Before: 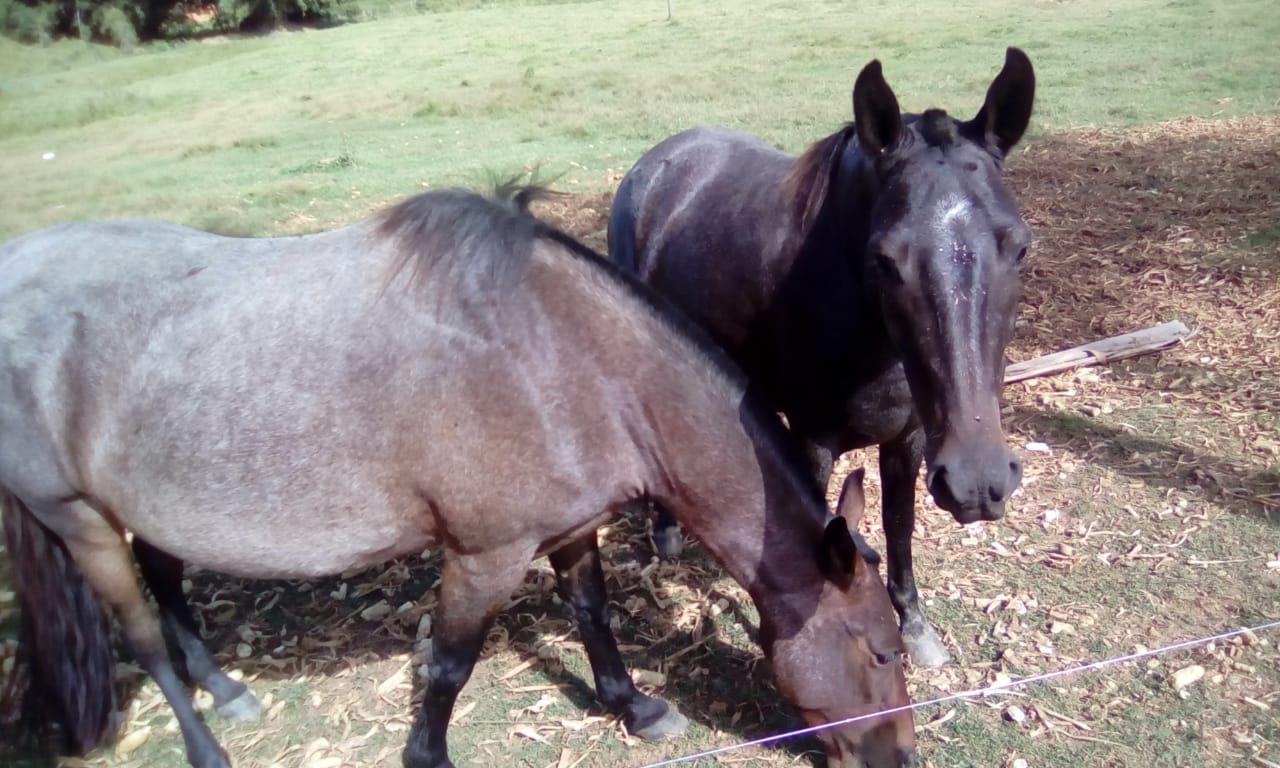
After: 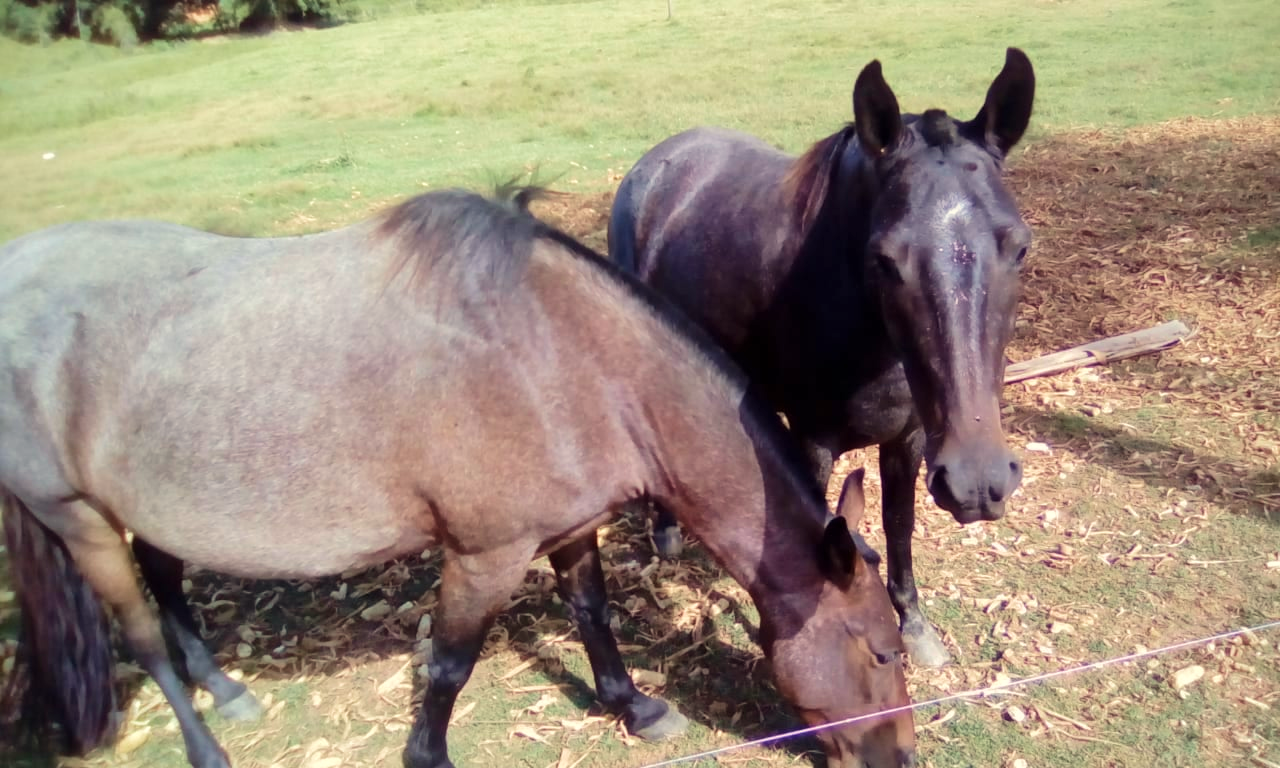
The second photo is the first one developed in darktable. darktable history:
white balance: red 1.029, blue 0.92
base curve: curves: ch0 [(0, 0) (0.262, 0.32) (0.722, 0.705) (1, 1)]
velvia: strength 27%
